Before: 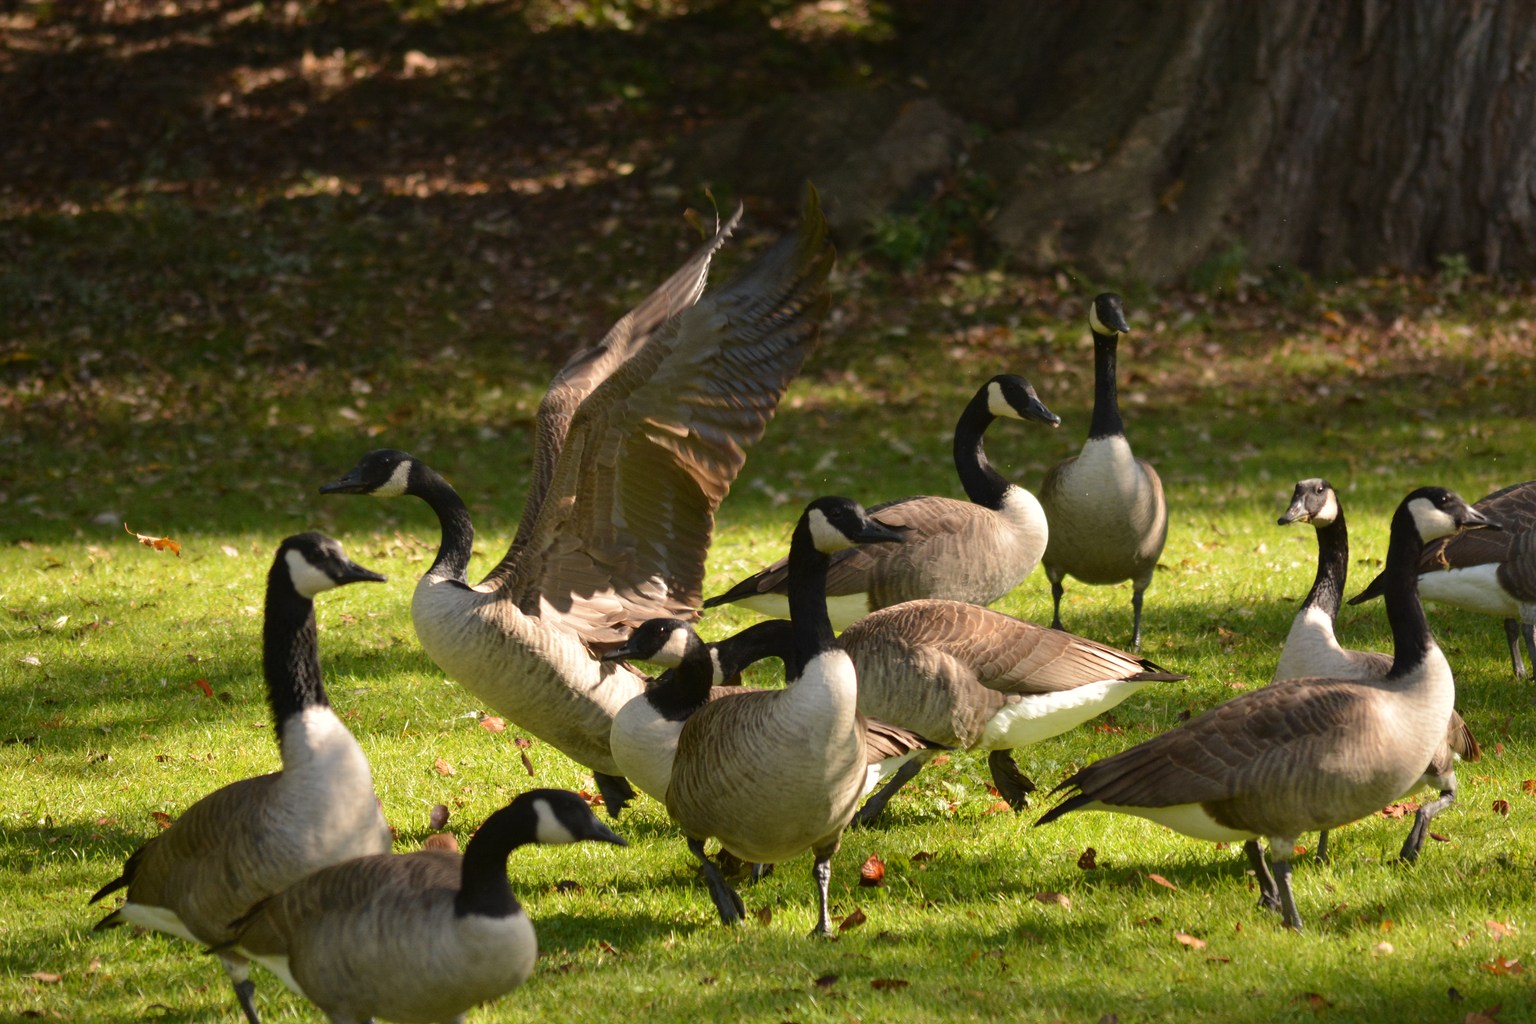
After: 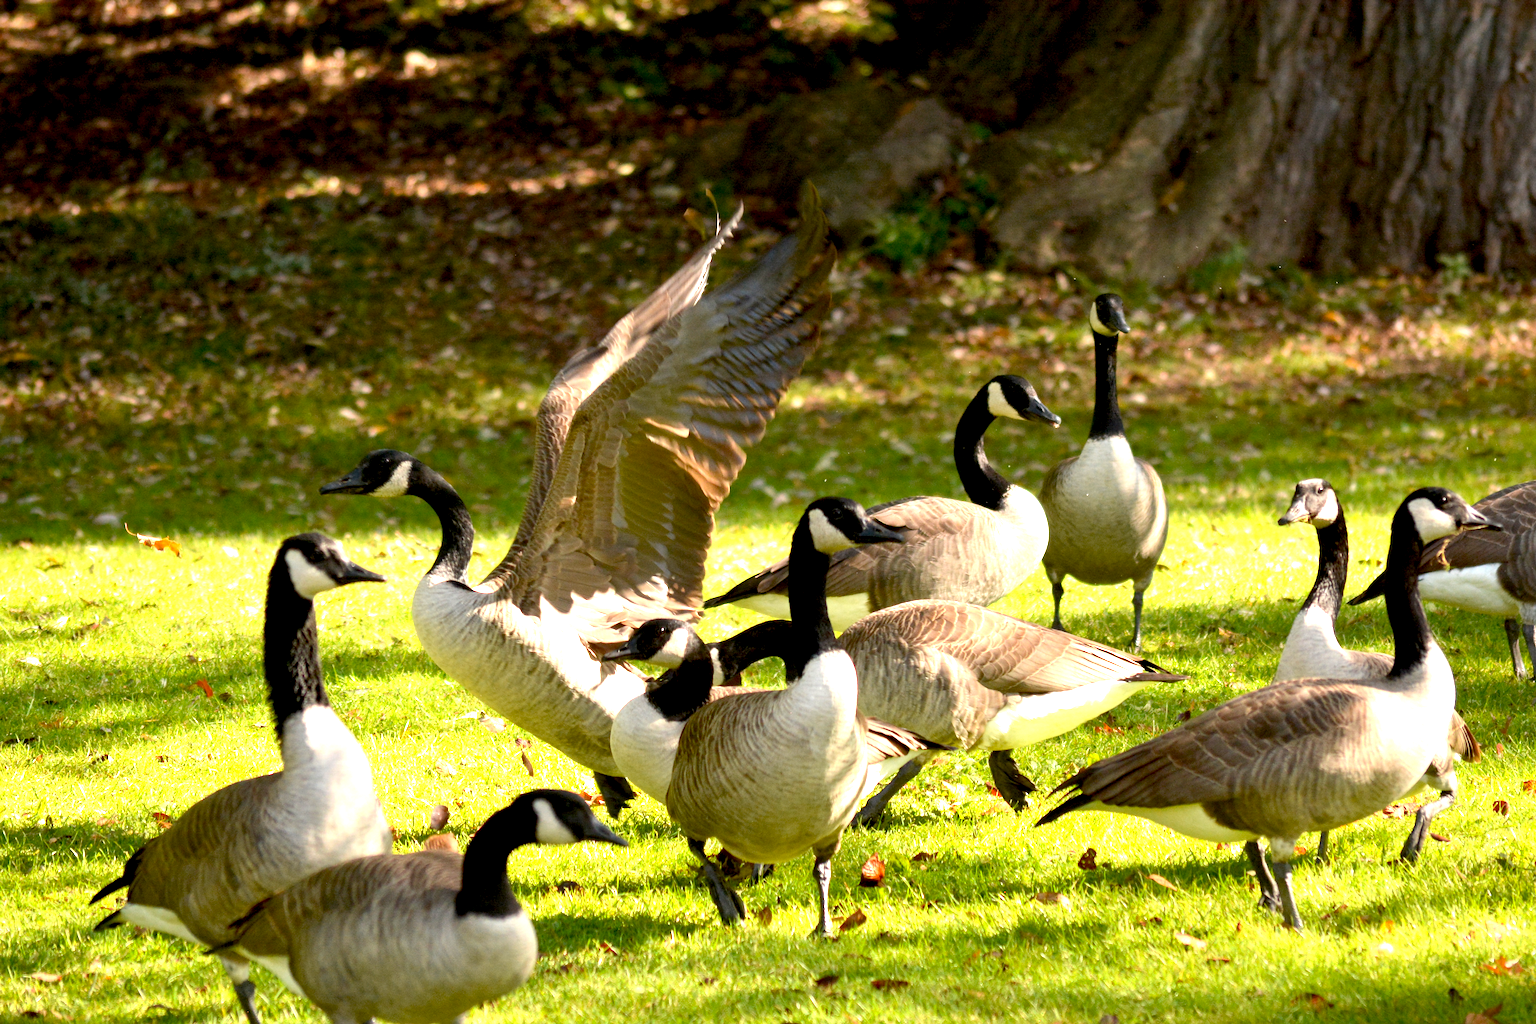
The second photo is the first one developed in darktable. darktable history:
exposure: black level correction 0.009, exposure 1.43 EV, compensate highlight preservation false
